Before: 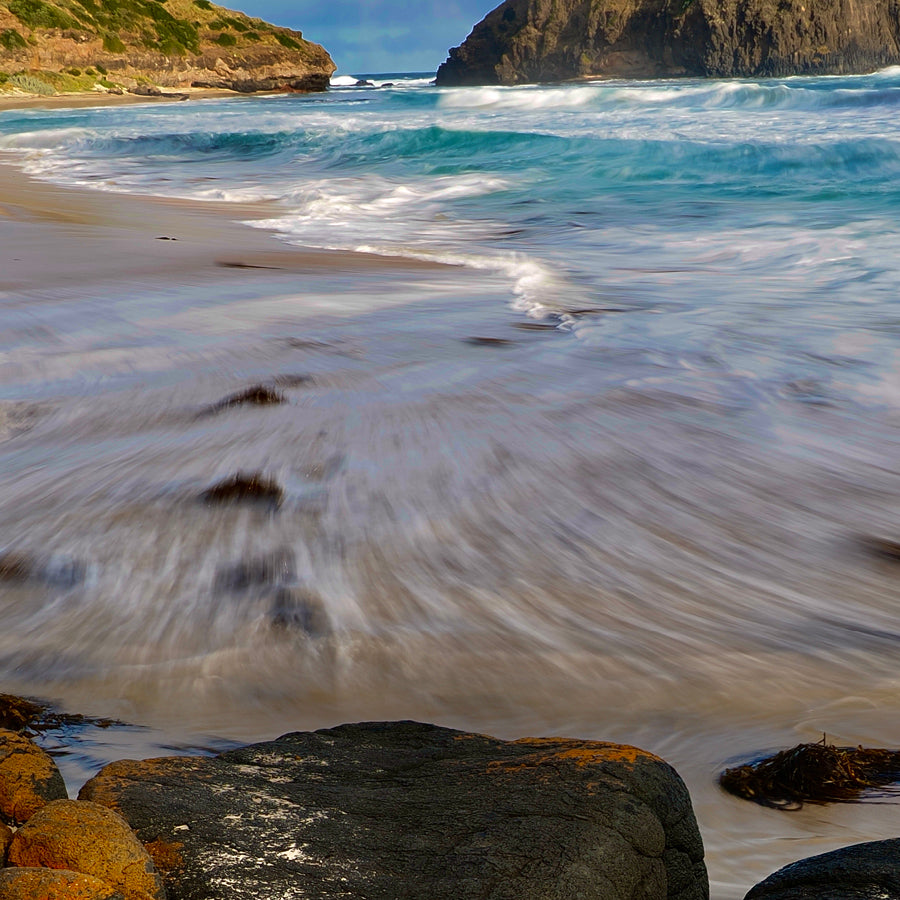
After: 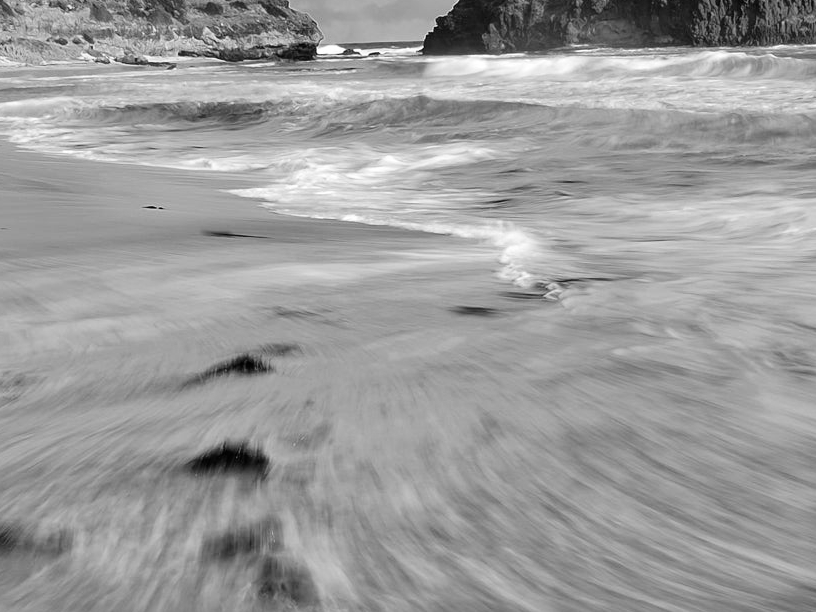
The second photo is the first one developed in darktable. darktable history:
crop: left 1.509%, top 3.452%, right 7.696%, bottom 28.452%
monochrome: on, module defaults
tone curve: curves: ch0 [(0, 0) (0.004, 0.001) (0.133, 0.112) (0.325, 0.362) (0.832, 0.893) (1, 1)], color space Lab, linked channels, preserve colors none
